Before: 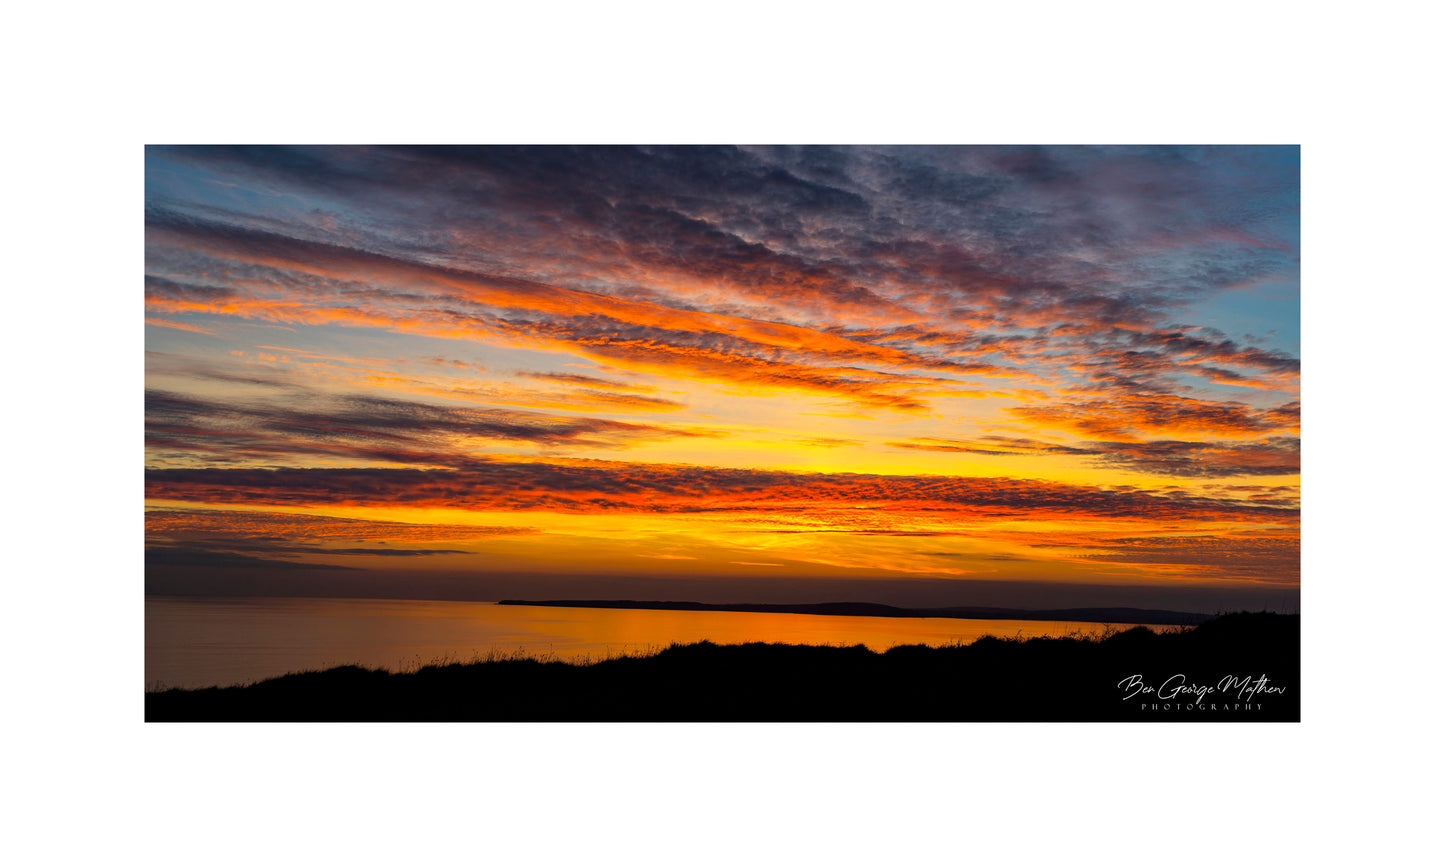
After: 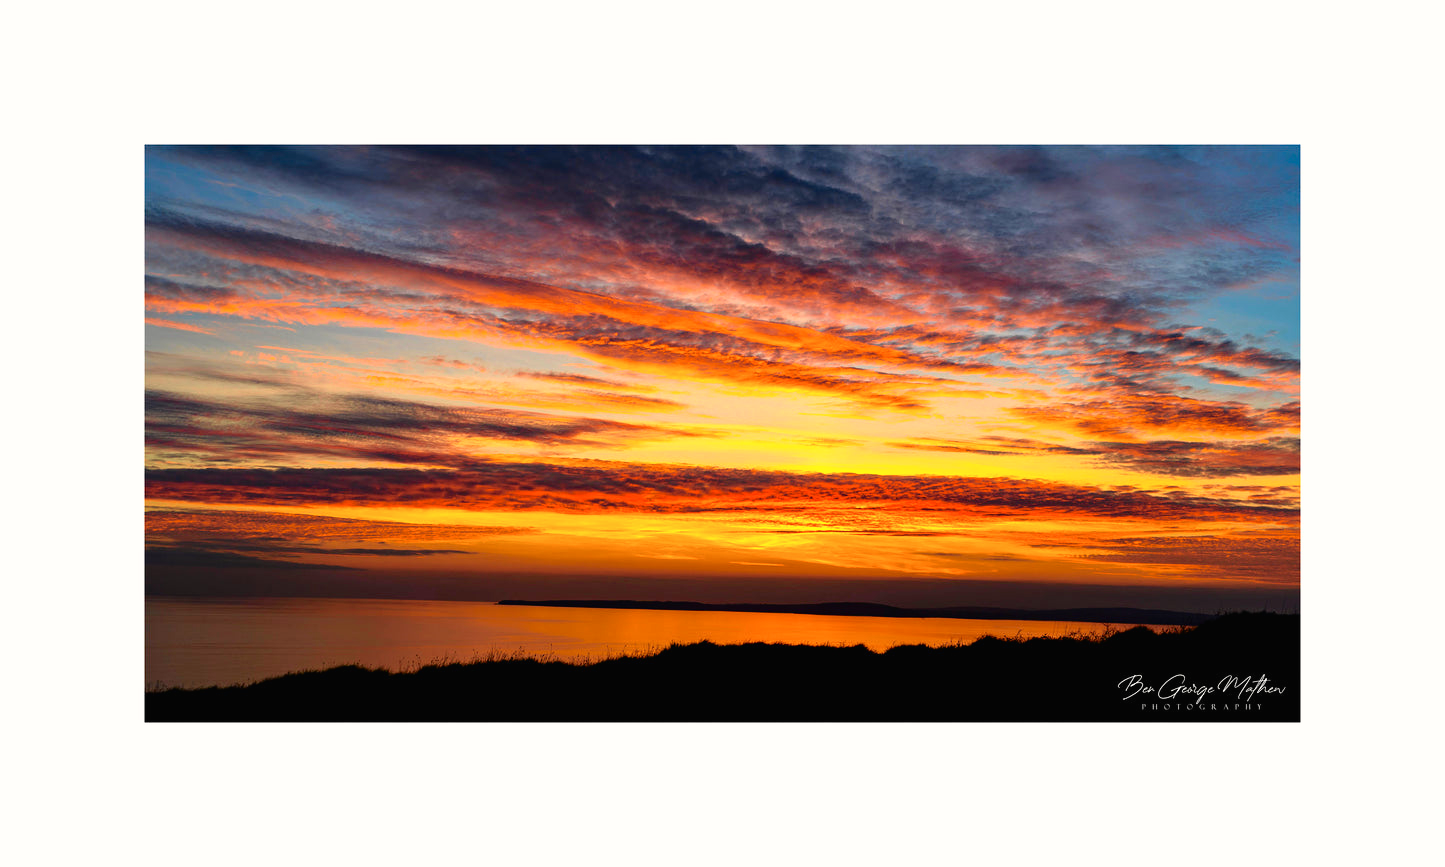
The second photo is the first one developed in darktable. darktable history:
white balance: red 1.009, blue 0.985
tone curve: curves: ch0 [(0, 0.01) (0.037, 0.032) (0.131, 0.108) (0.275, 0.286) (0.483, 0.517) (0.61, 0.661) (0.697, 0.768) (0.797, 0.876) (0.888, 0.952) (0.997, 0.995)]; ch1 [(0, 0) (0.312, 0.262) (0.425, 0.402) (0.5, 0.5) (0.527, 0.532) (0.556, 0.585) (0.683, 0.706) (0.746, 0.77) (1, 1)]; ch2 [(0, 0) (0.223, 0.185) (0.333, 0.284) (0.432, 0.4) (0.502, 0.502) (0.525, 0.527) (0.545, 0.564) (0.587, 0.613) (0.636, 0.654) (0.711, 0.729) (0.845, 0.855) (0.998, 0.977)], color space Lab, independent channels, preserve colors none
